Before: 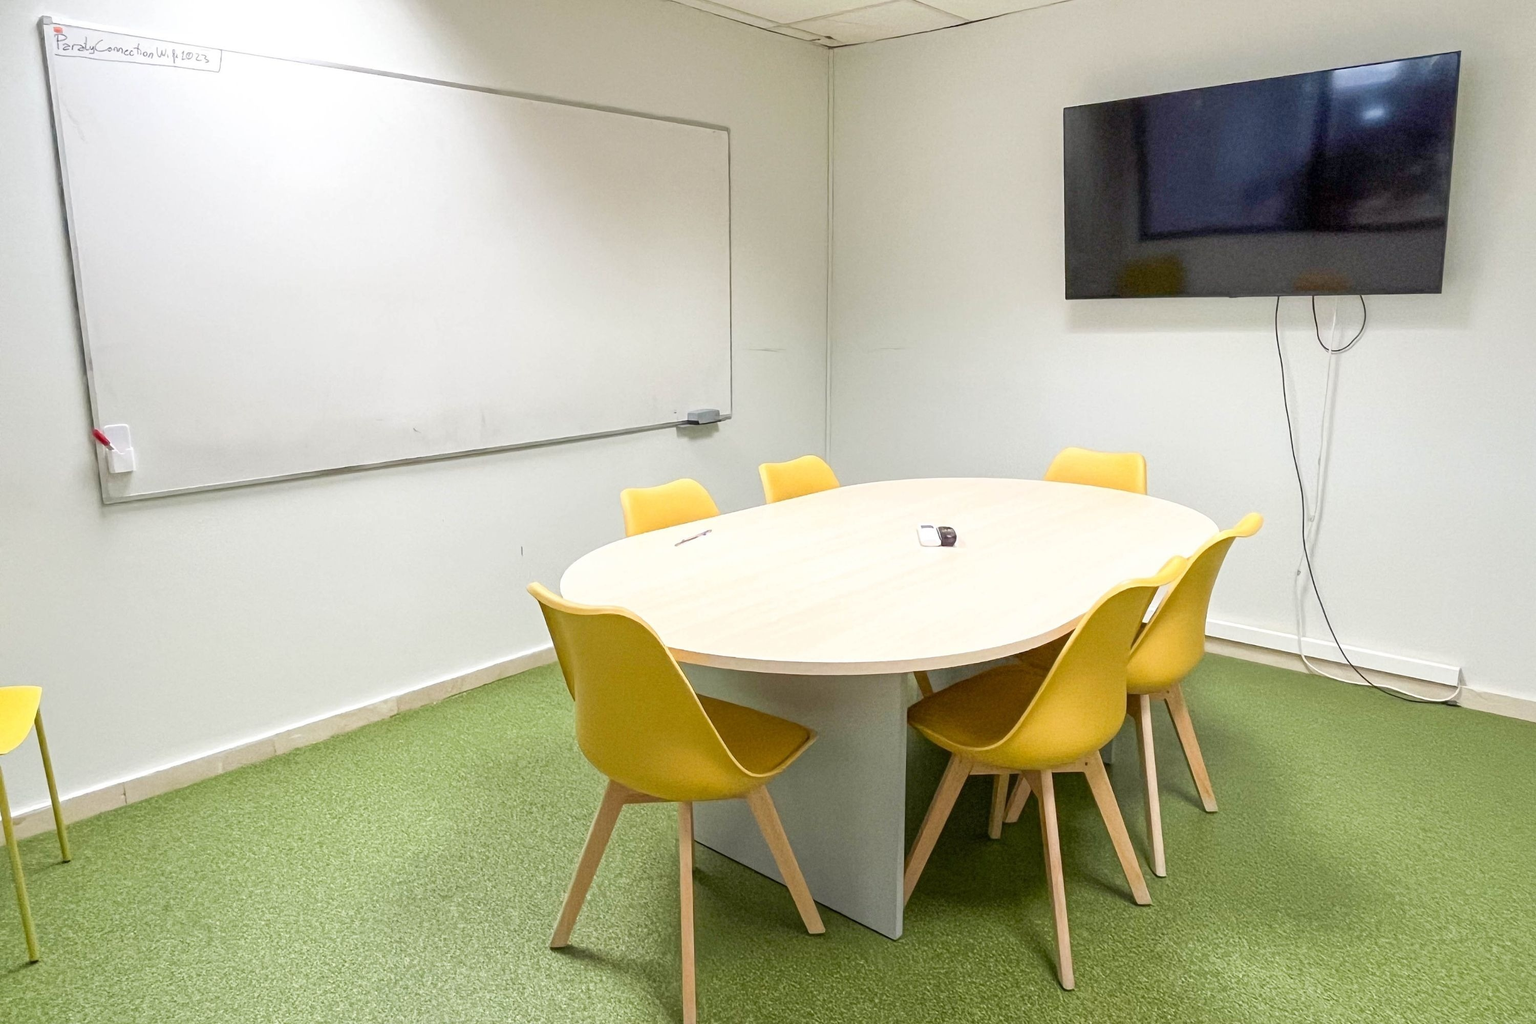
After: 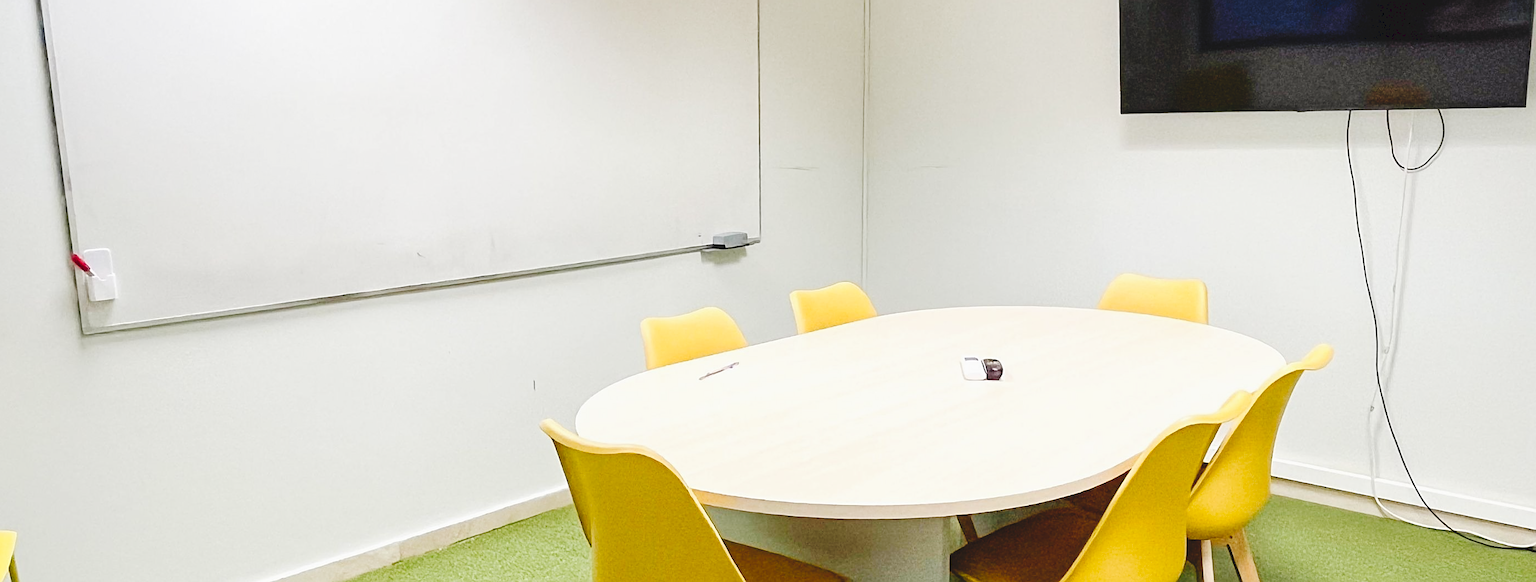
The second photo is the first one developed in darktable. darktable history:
sharpen: on, module defaults
tone curve: curves: ch0 [(0, 0) (0.003, 0.084) (0.011, 0.084) (0.025, 0.084) (0.044, 0.084) (0.069, 0.085) (0.1, 0.09) (0.136, 0.1) (0.177, 0.119) (0.224, 0.144) (0.277, 0.205) (0.335, 0.298) (0.399, 0.417) (0.468, 0.525) (0.543, 0.631) (0.623, 0.72) (0.709, 0.8) (0.801, 0.867) (0.898, 0.934) (1, 1)], preserve colors none
tone equalizer: -7 EV 0.21 EV, -6 EV 0.14 EV, -5 EV 0.107 EV, -4 EV 0.062 EV, -2 EV -0.015 EV, -1 EV -0.042 EV, +0 EV -0.086 EV
crop: left 1.749%, top 18.986%, right 5.491%, bottom 28.222%
